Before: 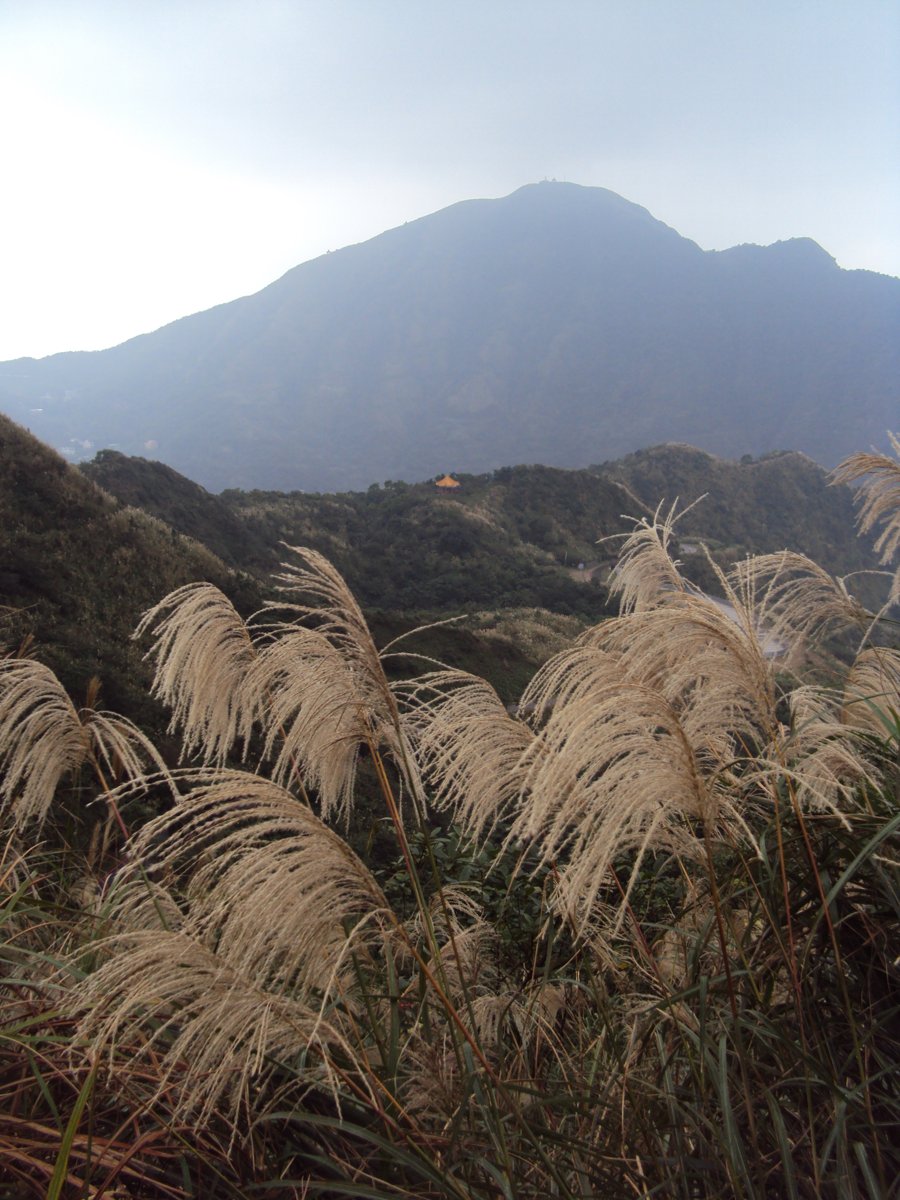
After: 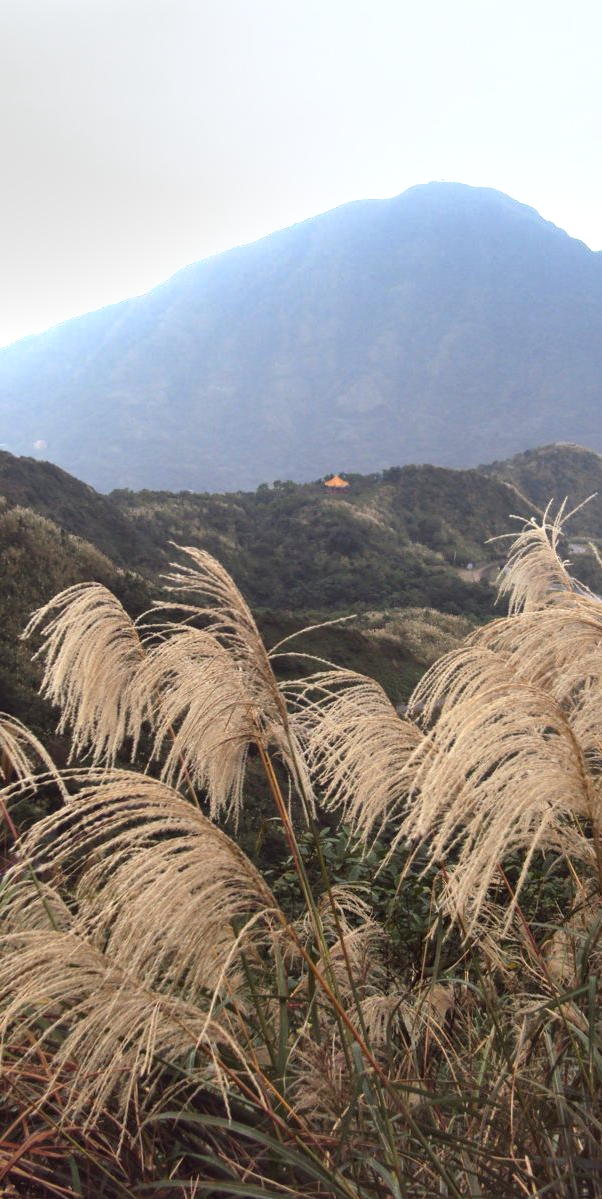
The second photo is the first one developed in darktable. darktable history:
shadows and highlights: shadows 43.43, white point adjustment -1.56, soften with gaussian
crop and rotate: left 12.337%, right 20.691%
exposure: black level correction 0, exposure 0.898 EV, compensate exposure bias true, compensate highlight preservation false
